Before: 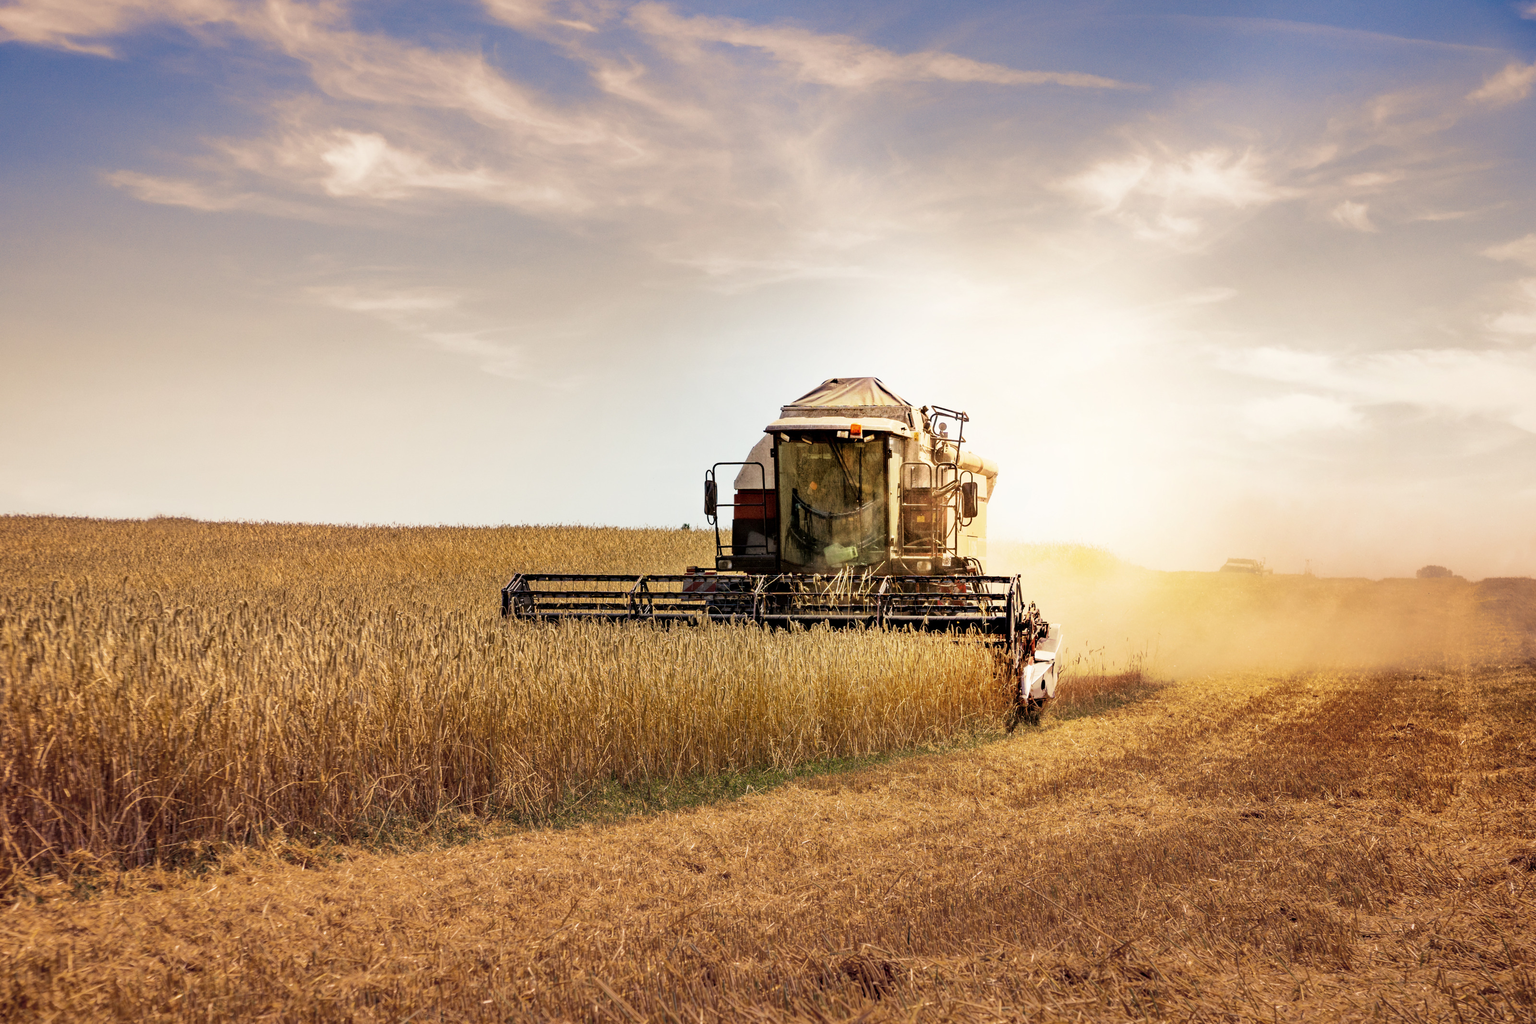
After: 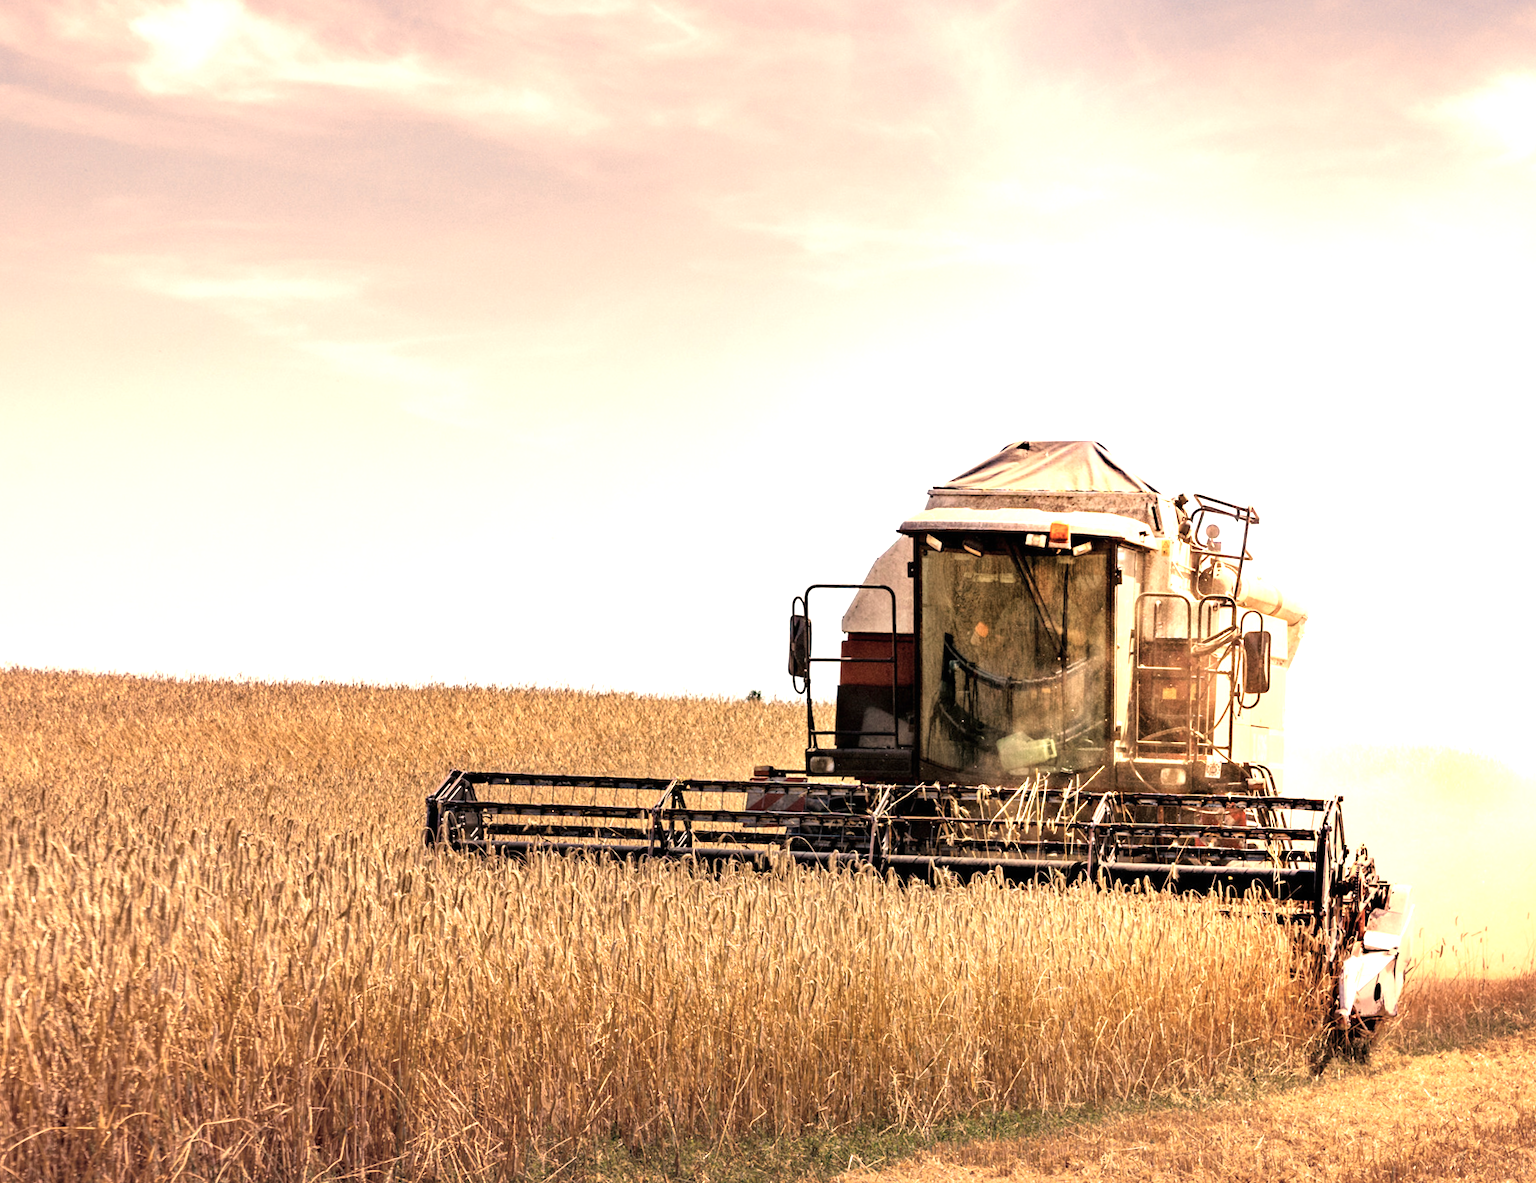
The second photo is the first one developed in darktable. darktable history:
color correction: saturation 0.8
crop: left 16.202%, top 11.208%, right 26.045%, bottom 20.557%
exposure: black level correction 0, exposure 0.7 EV, compensate exposure bias true, compensate highlight preservation false
white balance: red 1.127, blue 0.943
rotate and perspective: rotation 1.57°, crop left 0.018, crop right 0.982, crop top 0.039, crop bottom 0.961
